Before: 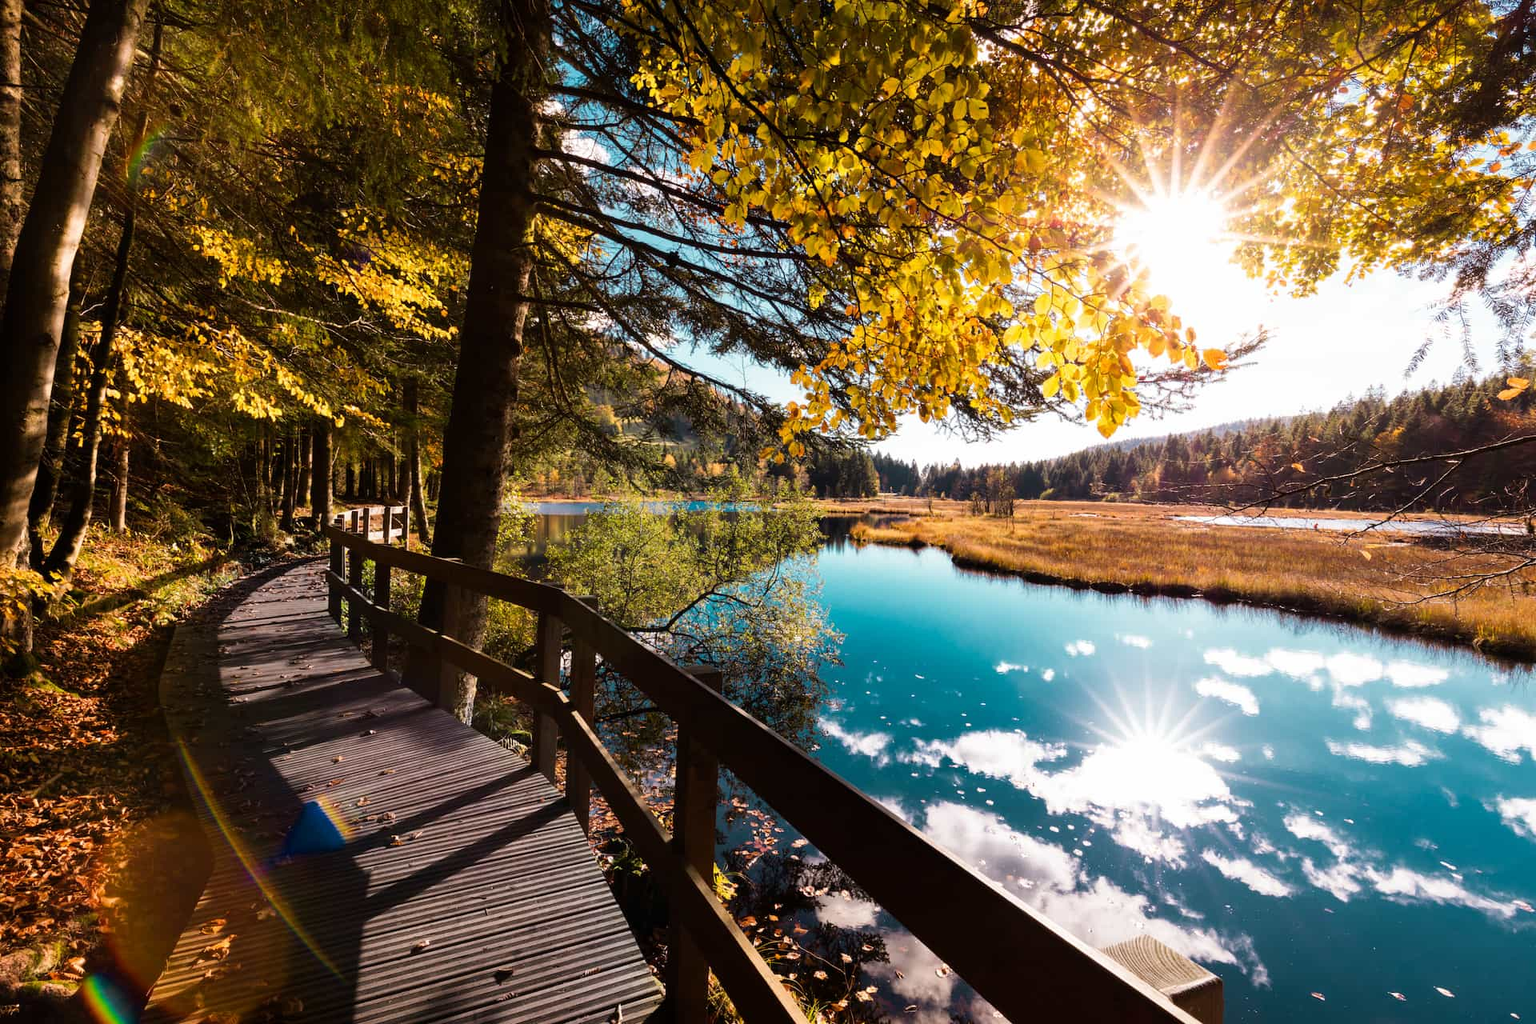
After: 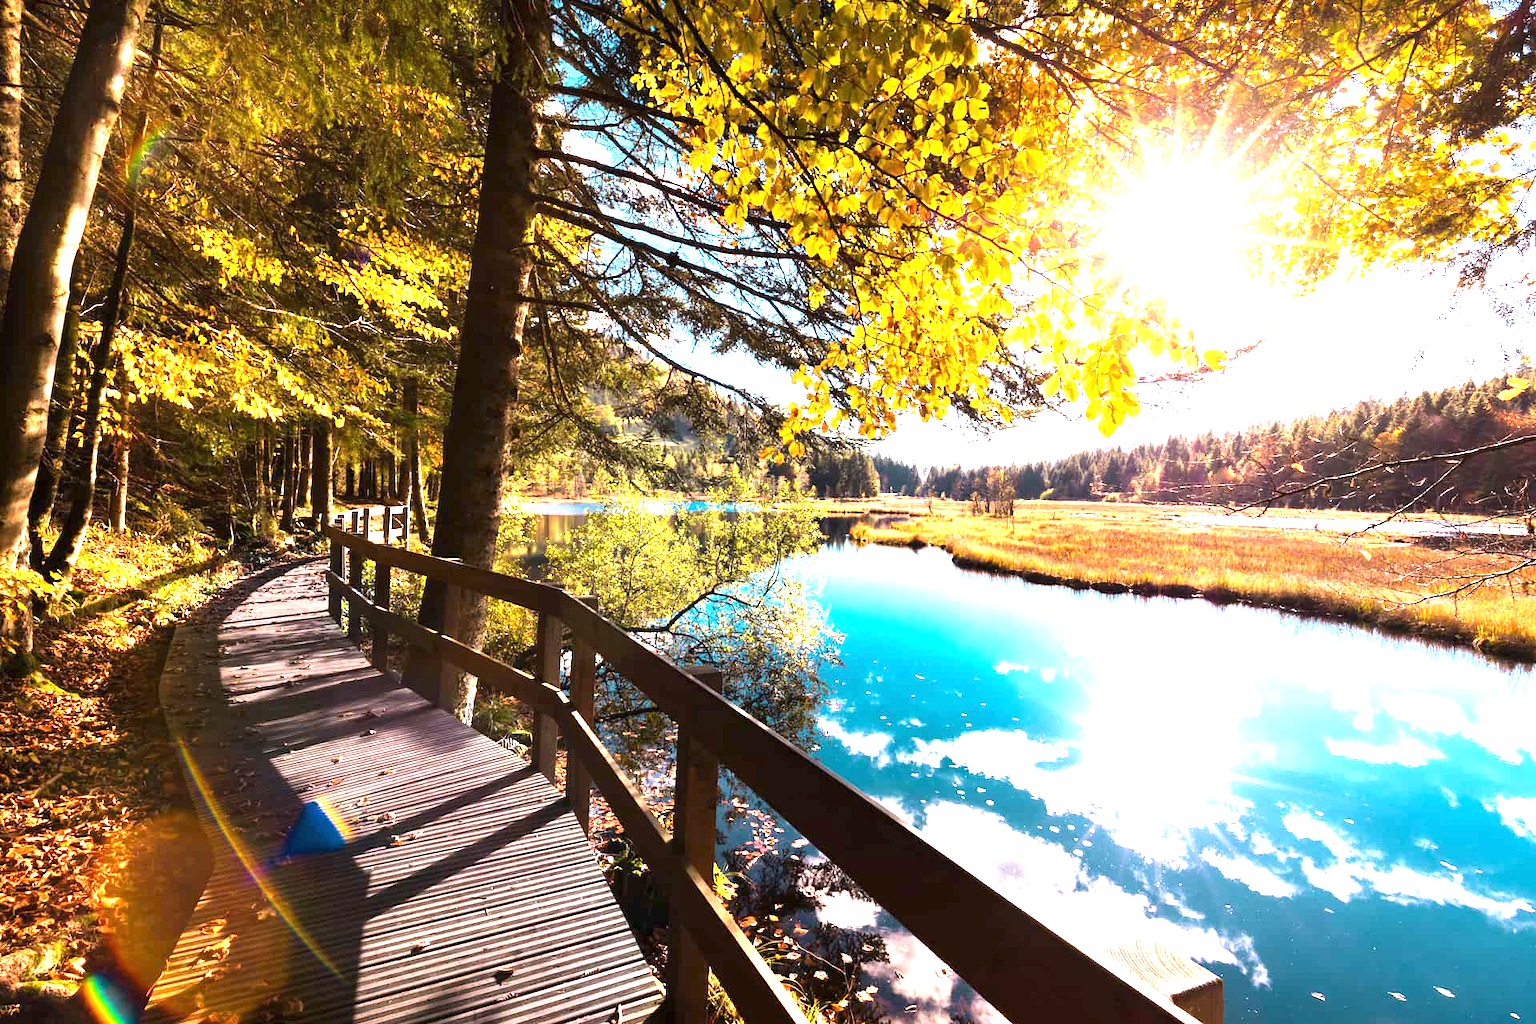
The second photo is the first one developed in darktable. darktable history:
white balance: red 1.004, blue 1.024
exposure: black level correction 0, exposure 1.741 EV, compensate exposure bias true, compensate highlight preservation false
